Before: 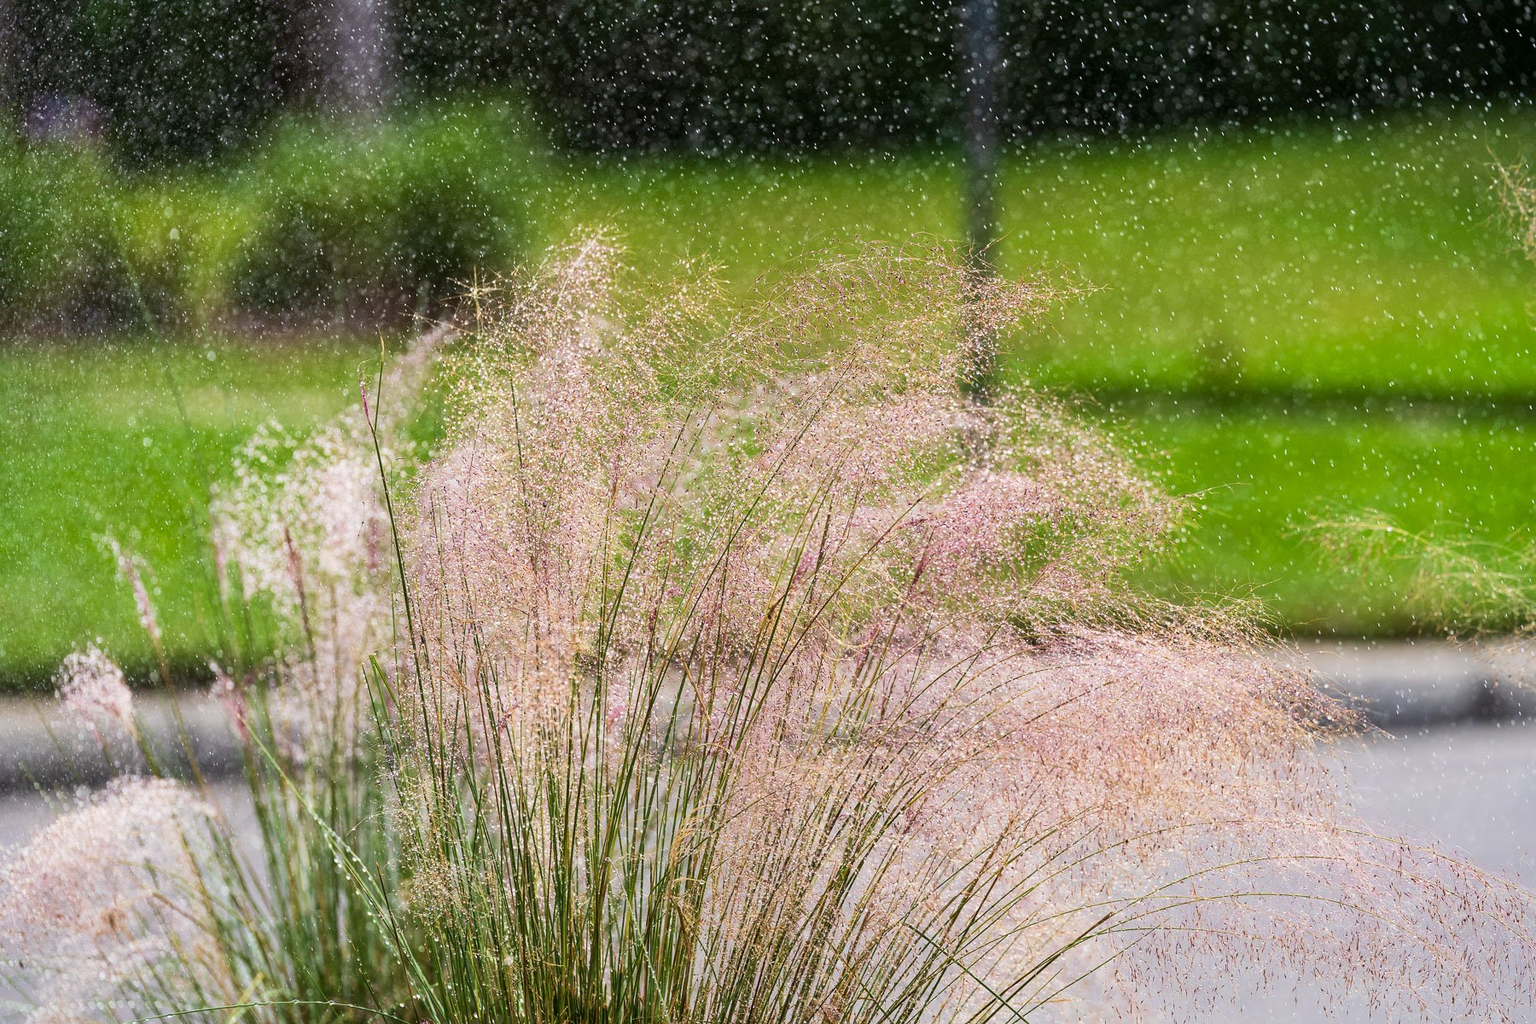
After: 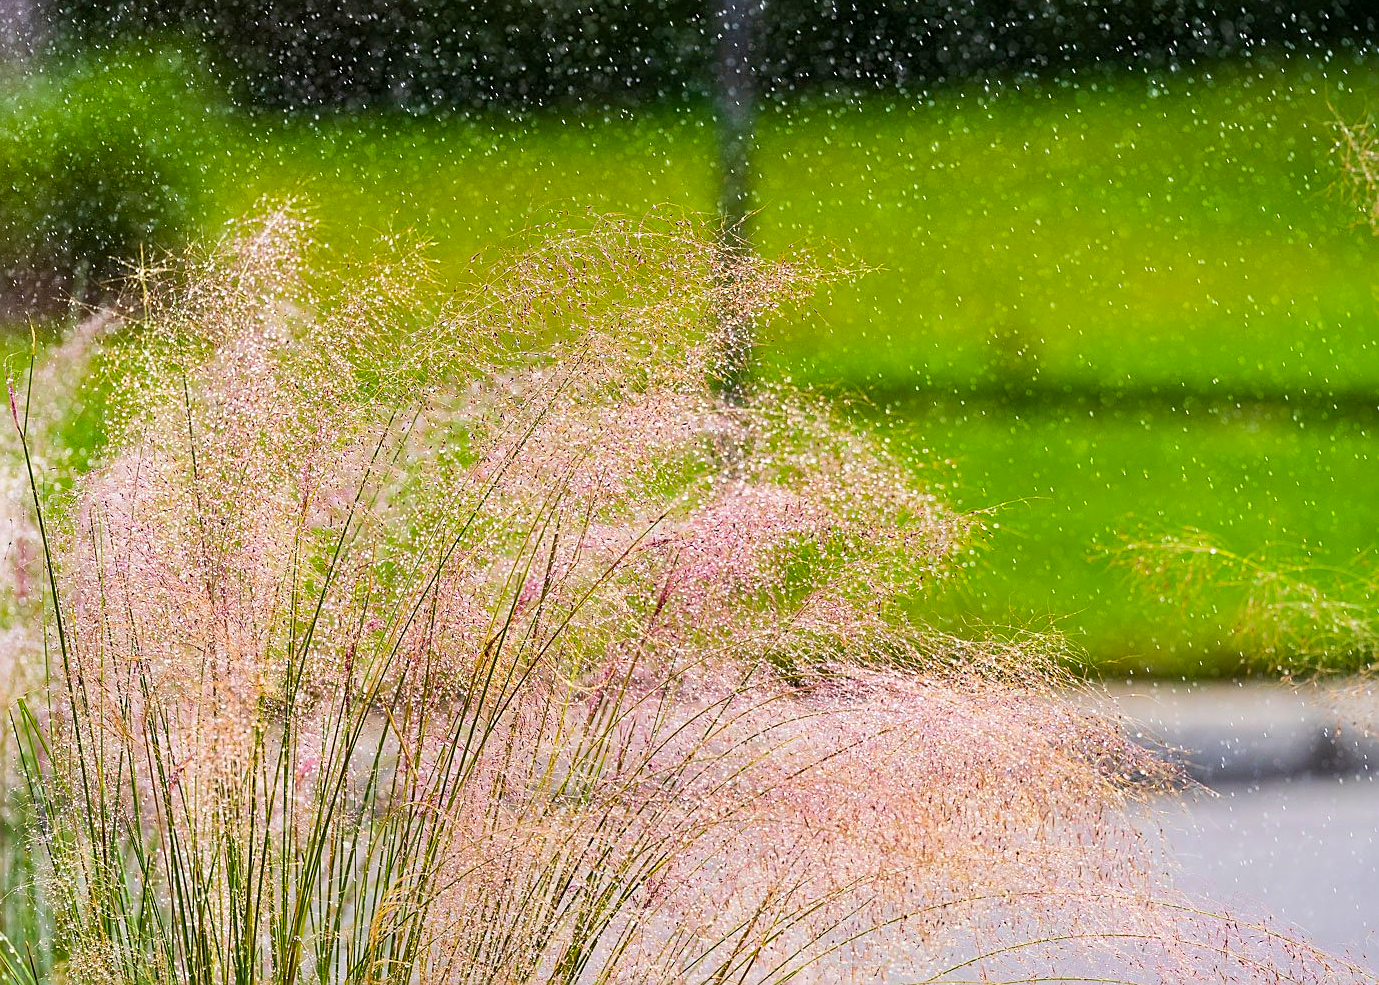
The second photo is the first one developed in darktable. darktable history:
sharpen: on, module defaults
color balance rgb: perceptual saturation grading › global saturation 25%, perceptual brilliance grading › mid-tones 10%, perceptual brilliance grading › shadows 15%, global vibrance 20%
crop: left 23.095%, top 5.827%, bottom 11.854%
